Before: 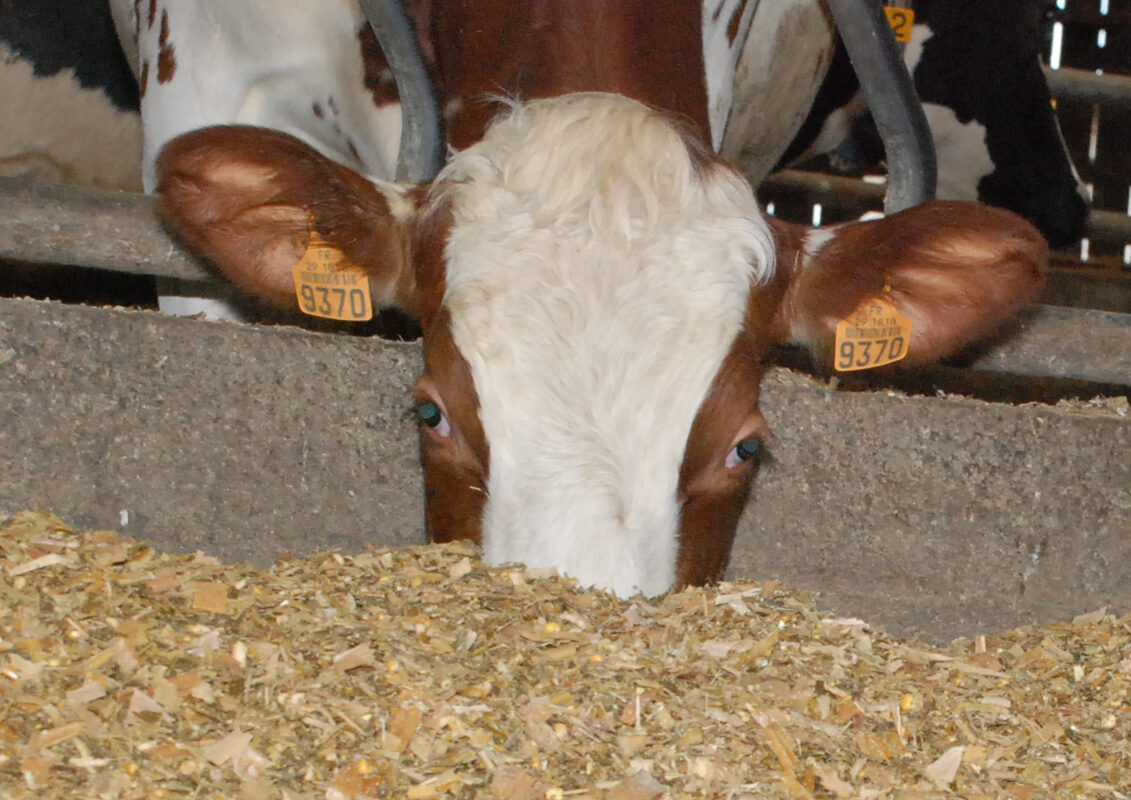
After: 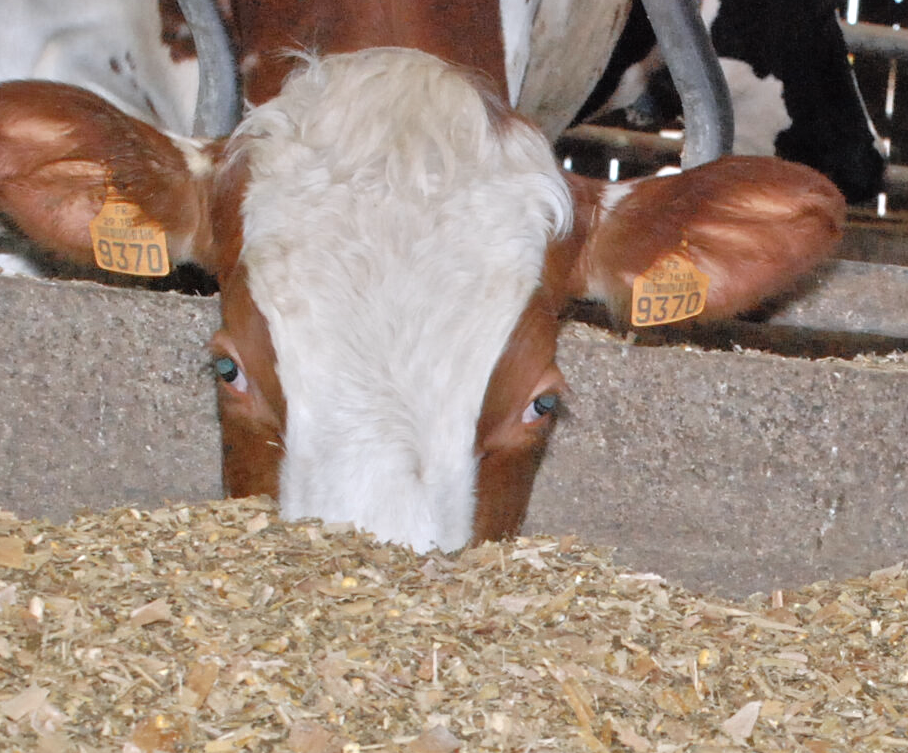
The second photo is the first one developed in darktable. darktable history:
tone equalizer: -7 EV 0.15 EV, -6 EV 0.6 EV, -5 EV 1.15 EV, -4 EV 1.33 EV, -3 EV 1.15 EV, -2 EV 0.6 EV, -1 EV 0.15 EV, mask exposure compensation -0.5 EV
white balance: emerald 1
crop and rotate: left 17.959%, top 5.771%, right 1.742%
color zones: curves: ch0 [(0, 0.5) (0.125, 0.4) (0.25, 0.5) (0.375, 0.4) (0.5, 0.4) (0.625, 0.6) (0.75, 0.6) (0.875, 0.5)]; ch1 [(0, 0.35) (0.125, 0.45) (0.25, 0.35) (0.375, 0.35) (0.5, 0.35) (0.625, 0.35) (0.75, 0.45) (0.875, 0.35)]; ch2 [(0, 0.6) (0.125, 0.5) (0.25, 0.5) (0.375, 0.6) (0.5, 0.6) (0.625, 0.5) (0.75, 0.5) (0.875, 0.5)]
color calibration: illuminant as shot in camera, x 0.358, y 0.373, temperature 4628.91 K
